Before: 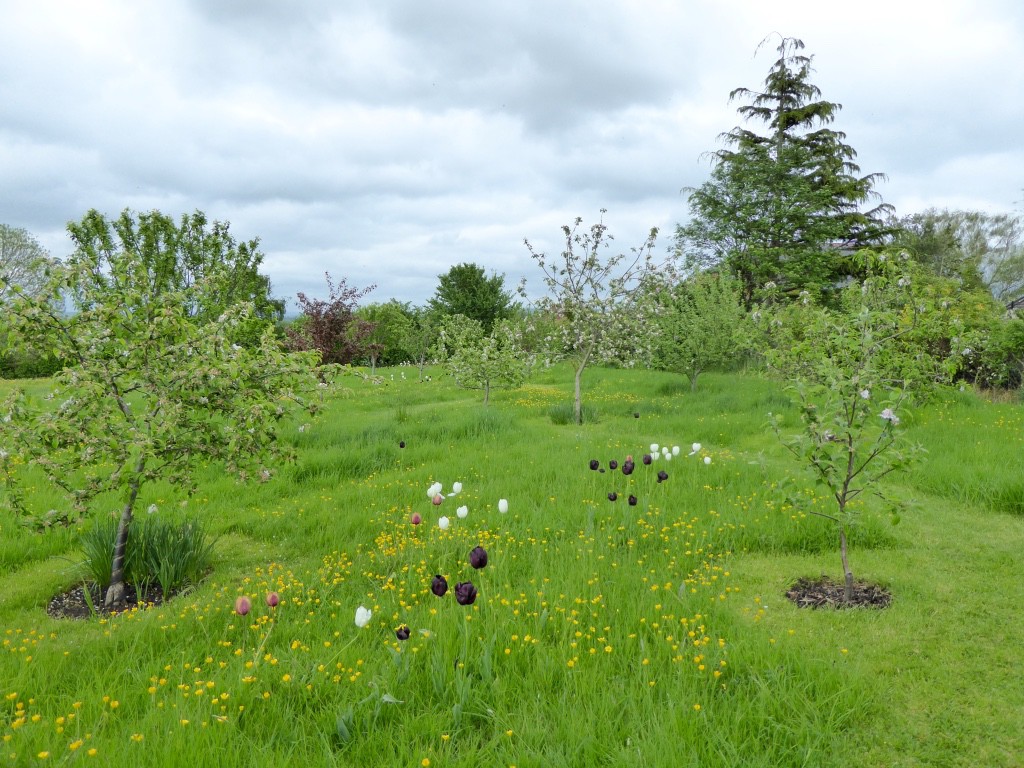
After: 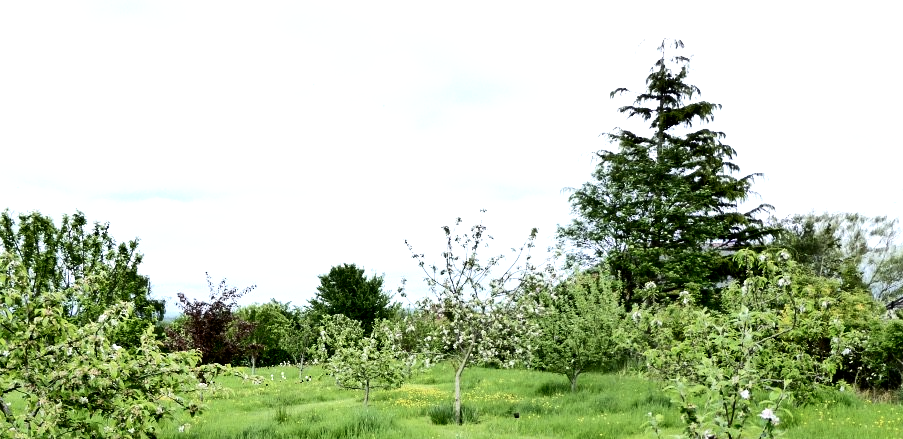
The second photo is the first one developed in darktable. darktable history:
crop and rotate: left 11.812%, bottom 42.776%
filmic rgb: black relative exposure -8.2 EV, white relative exposure 2.2 EV, threshold 3 EV, hardness 7.11, latitude 85.74%, contrast 1.696, highlights saturation mix -4%, shadows ↔ highlights balance -2.69%, preserve chrominance no, color science v5 (2021), contrast in shadows safe, contrast in highlights safe, enable highlight reconstruction true
contrast brightness saturation: contrast 0.25, saturation -0.31
